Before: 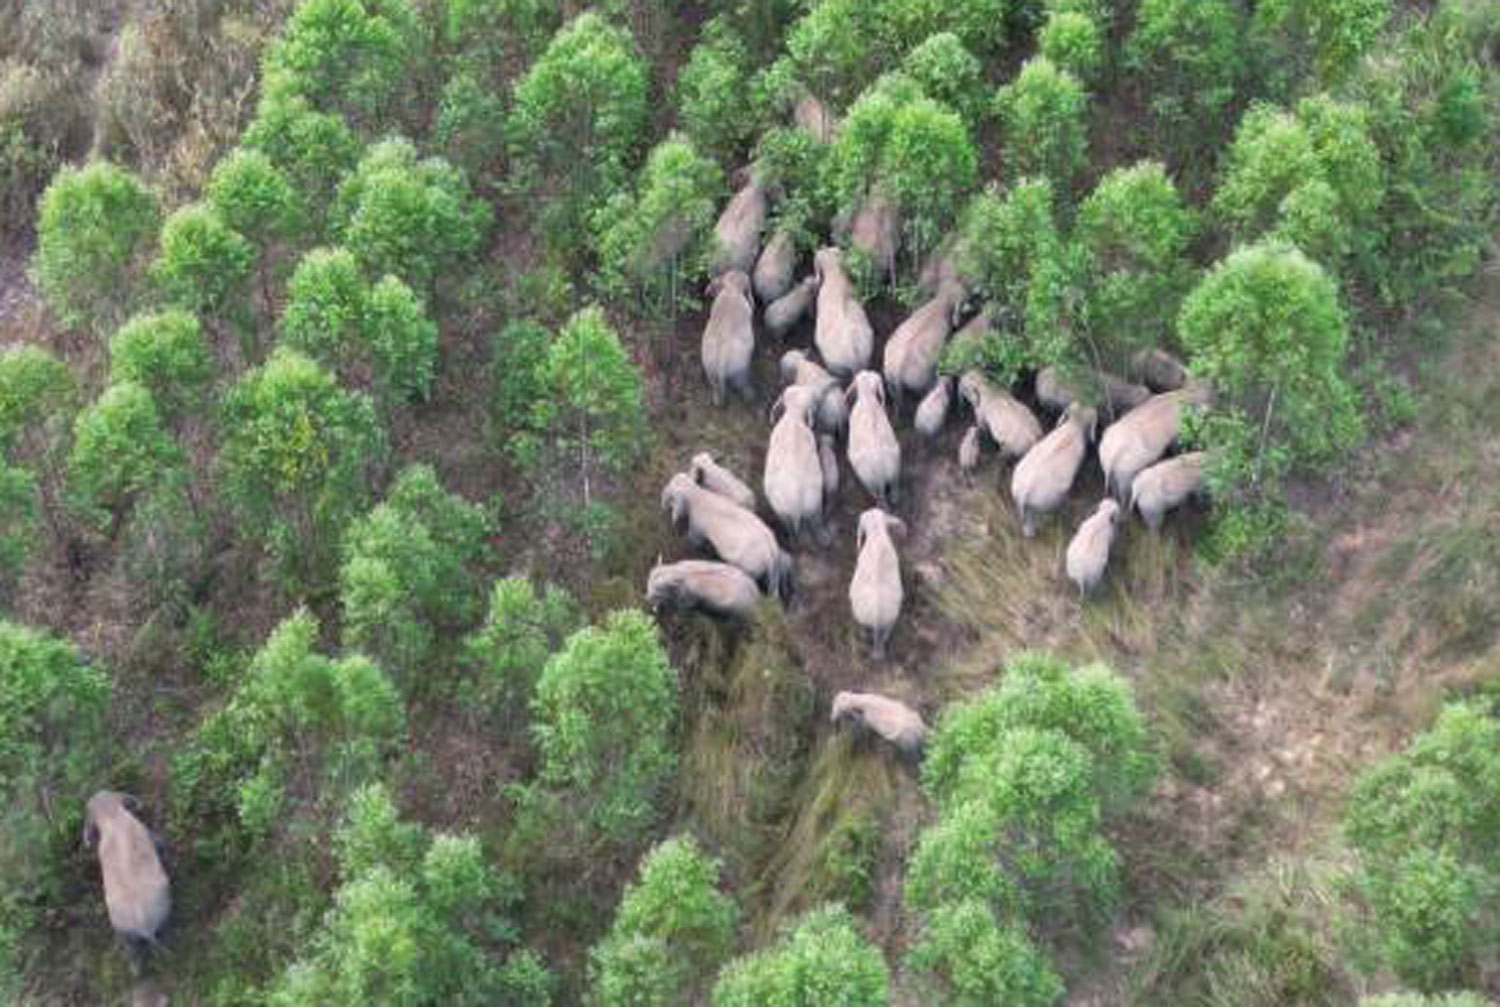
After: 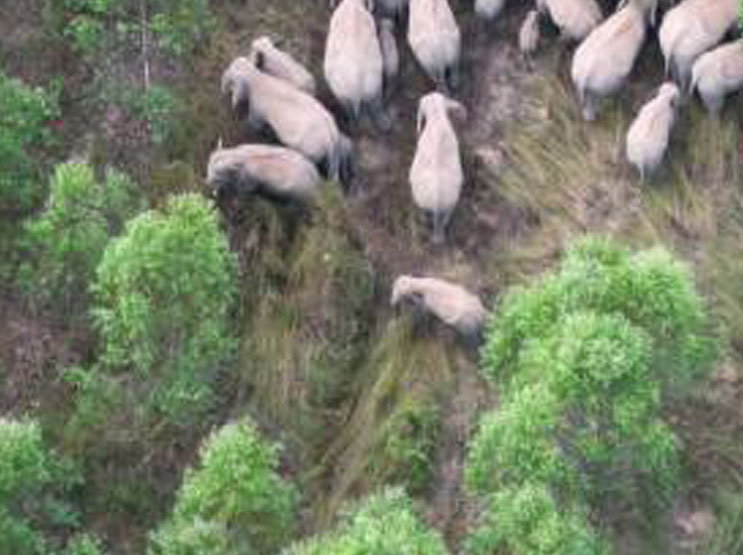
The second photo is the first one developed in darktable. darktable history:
exposure: exposure -0.004 EV, compensate highlight preservation false
crop: left 29.383%, top 41.361%, right 21.05%, bottom 3.477%
